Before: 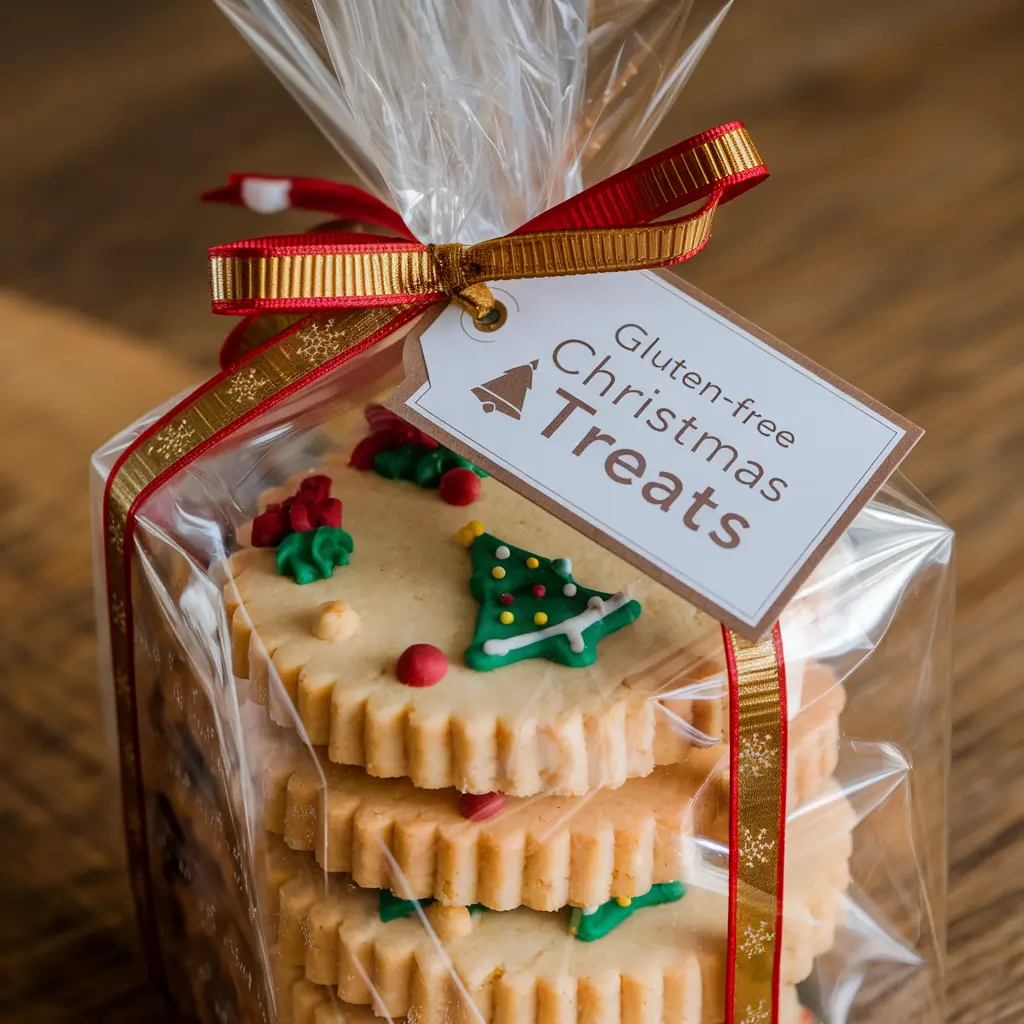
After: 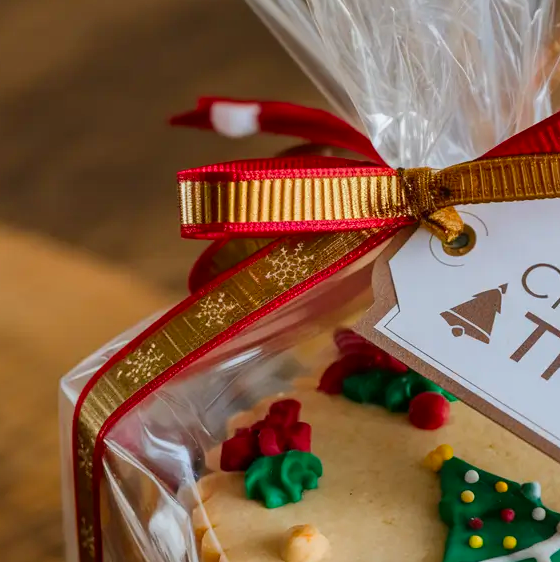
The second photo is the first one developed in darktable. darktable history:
shadows and highlights: low approximation 0.01, soften with gaussian
contrast brightness saturation: saturation 0.18
crop and rotate: left 3.047%, top 7.509%, right 42.236%, bottom 37.598%
